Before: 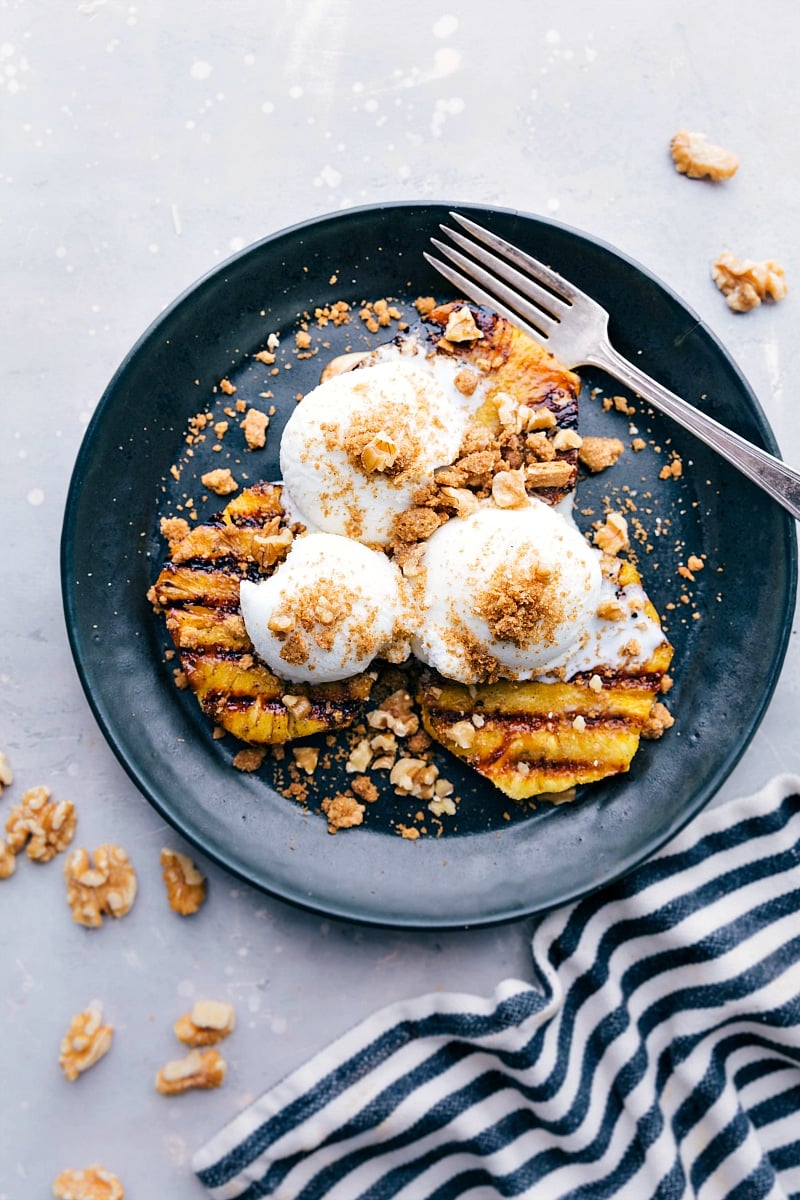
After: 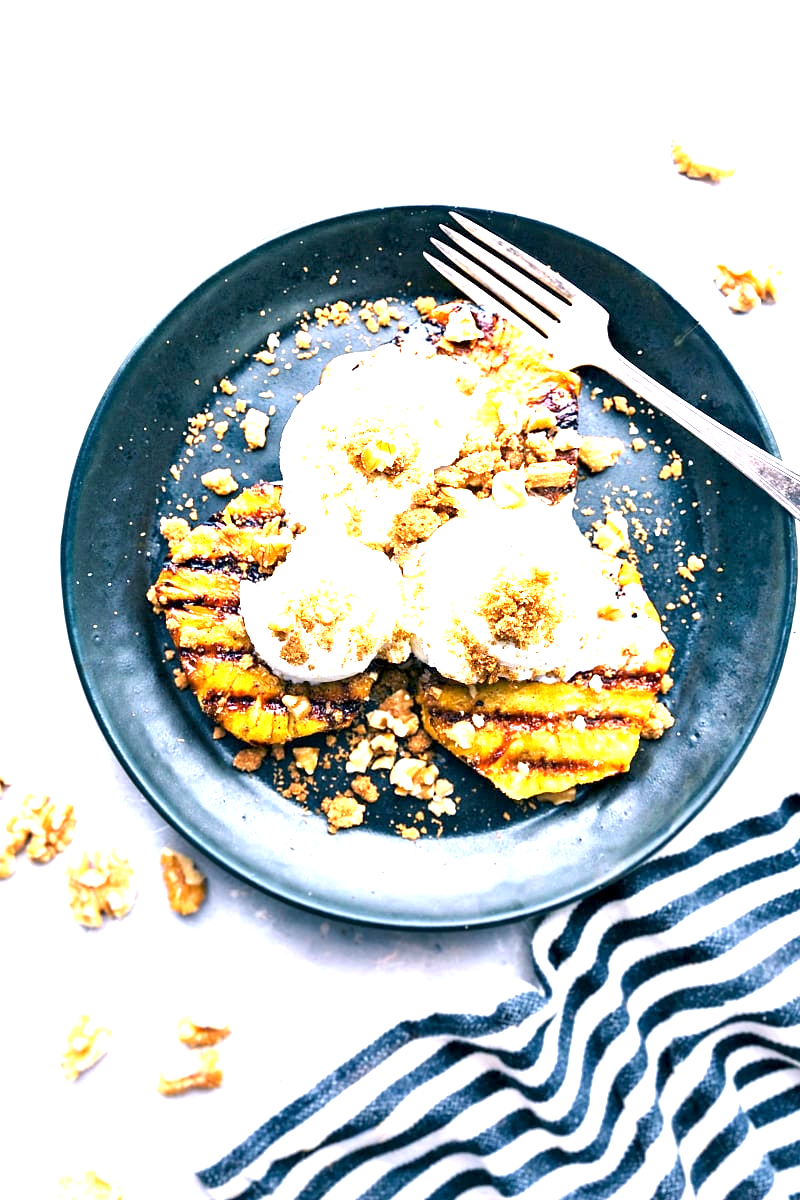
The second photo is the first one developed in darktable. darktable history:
exposure: black level correction 0.001, exposure 1.735 EV, compensate highlight preservation false
local contrast: mode bilateral grid, contrast 20, coarseness 50, detail 120%, midtone range 0.2
